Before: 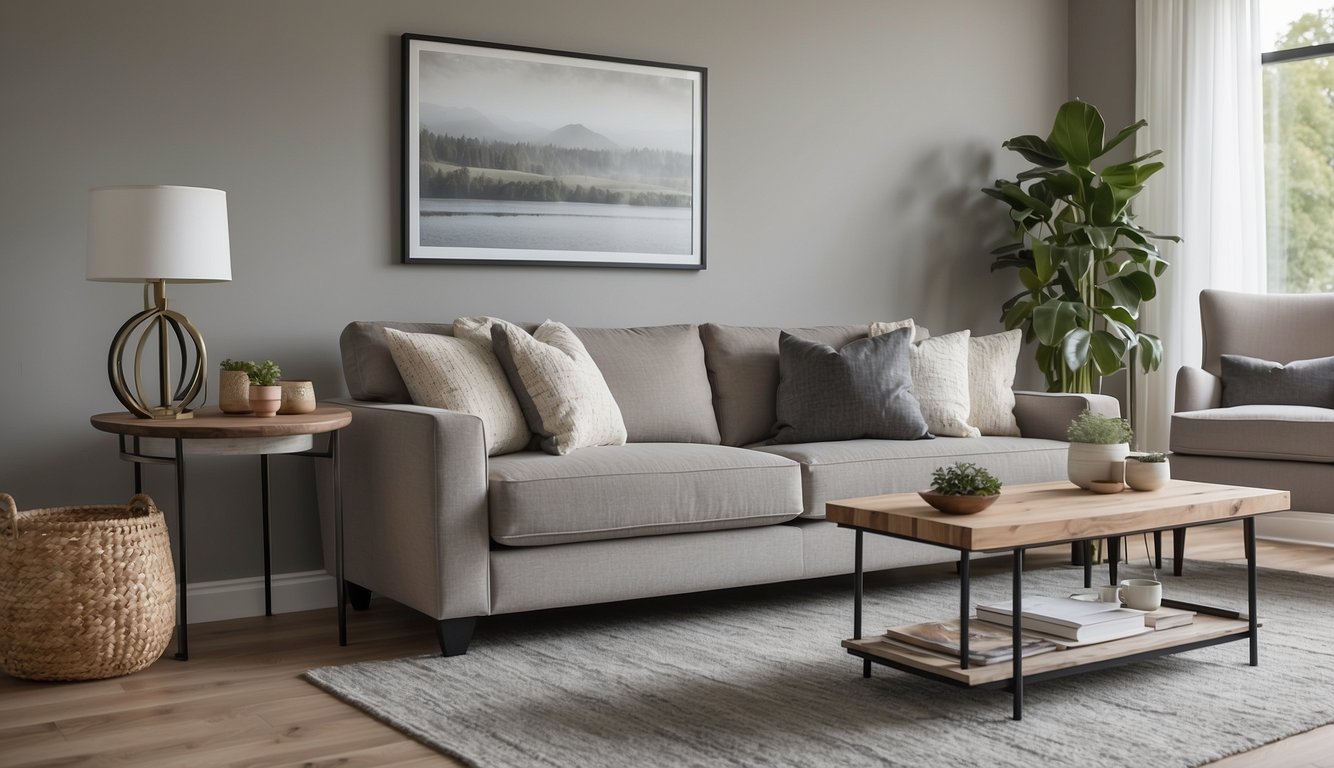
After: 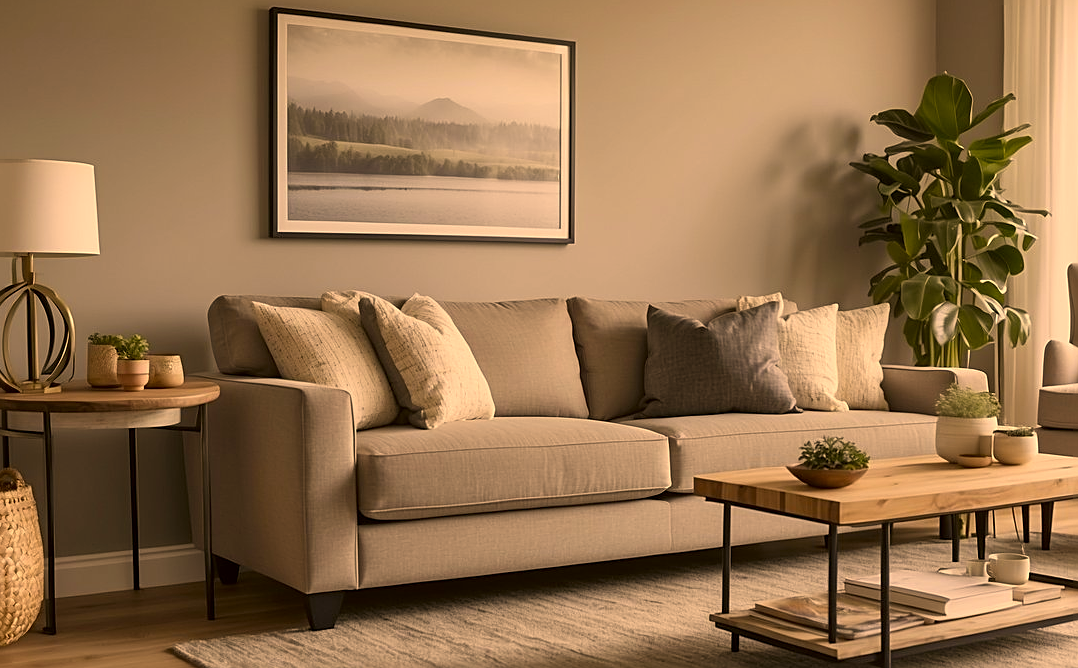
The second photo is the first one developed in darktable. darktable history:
crop: left 9.929%, top 3.475%, right 9.188%, bottom 9.529%
sharpen: on, module defaults
rotate and perspective: crop left 0, crop top 0
color correction: highlights a* 17.94, highlights b* 35.39, shadows a* 1.48, shadows b* 6.42, saturation 1.01
